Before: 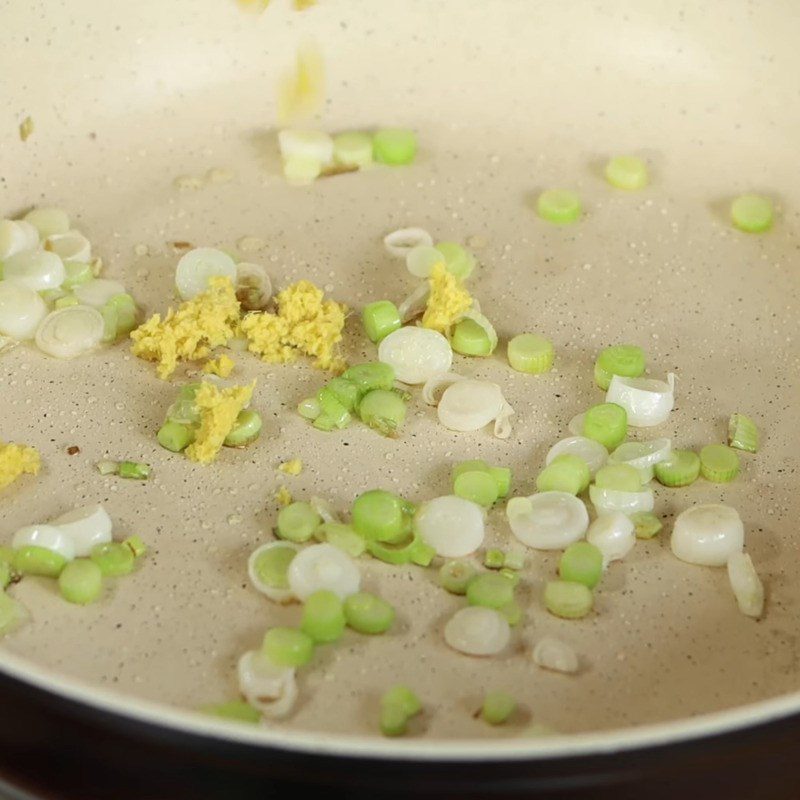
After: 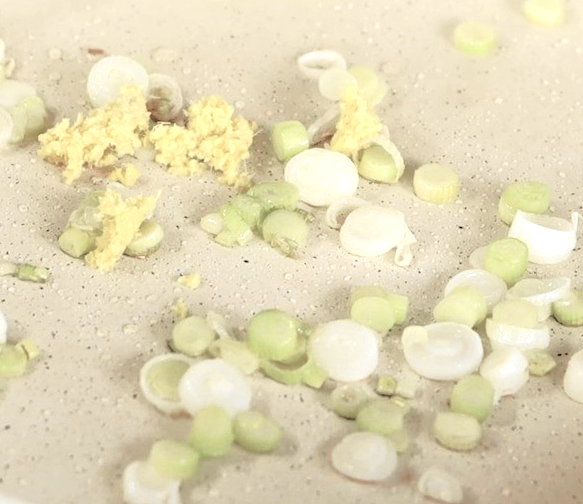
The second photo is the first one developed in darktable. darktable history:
crop and rotate: angle -3.86°, left 9.778%, top 20.639%, right 12.48%, bottom 12.151%
color correction: highlights b* -0.035, saturation 0.573
exposure: exposure 0.669 EV, compensate highlight preservation false
tone curve: curves: ch0 [(0, 0) (0.104, 0.061) (0.239, 0.201) (0.327, 0.317) (0.401, 0.443) (0.489, 0.566) (0.65, 0.68) (0.832, 0.858) (1, 0.977)]; ch1 [(0, 0) (0.161, 0.092) (0.35, 0.33) (0.379, 0.401) (0.447, 0.476) (0.495, 0.499) (0.515, 0.518) (0.534, 0.557) (0.602, 0.625) (0.712, 0.706) (1, 1)]; ch2 [(0, 0) (0.359, 0.372) (0.437, 0.437) (0.502, 0.501) (0.55, 0.534) (0.592, 0.601) (0.647, 0.64) (1, 1)], color space Lab, independent channels, preserve colors none
